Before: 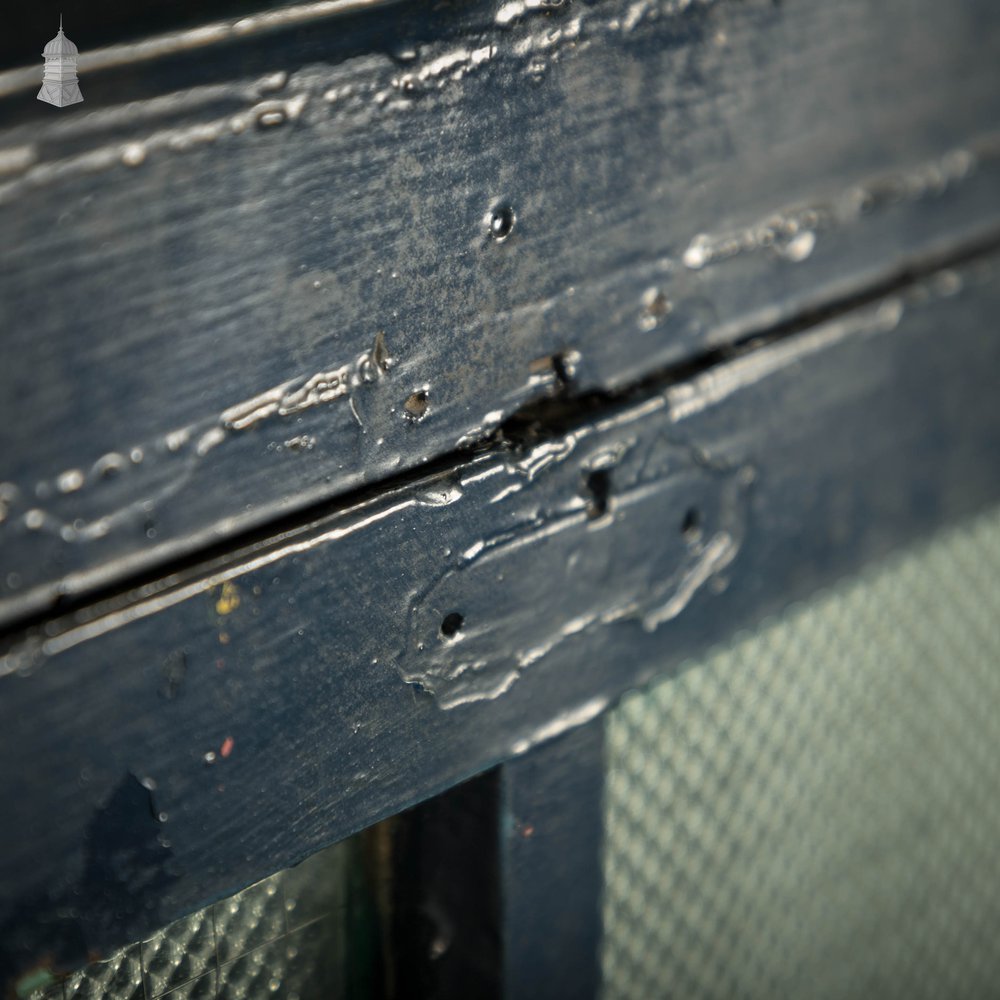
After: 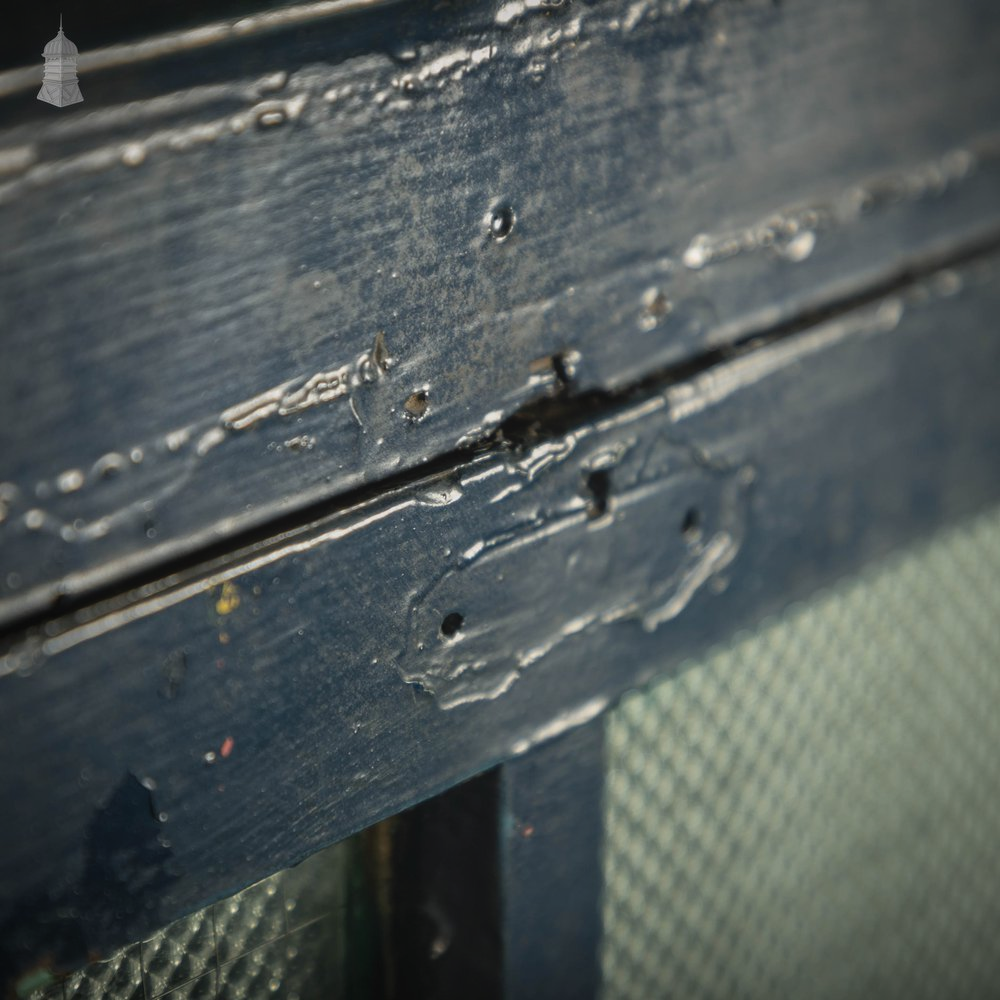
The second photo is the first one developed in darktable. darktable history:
local contrast: highlights 47%, shadows 2%, detail 99%
vignetting: fall-off start 97.27%, fall-off radius 78.19%, brightness -0.582, saturation -0.126, center (-0.009, 0), width/height ratio 1.109, unbound false
